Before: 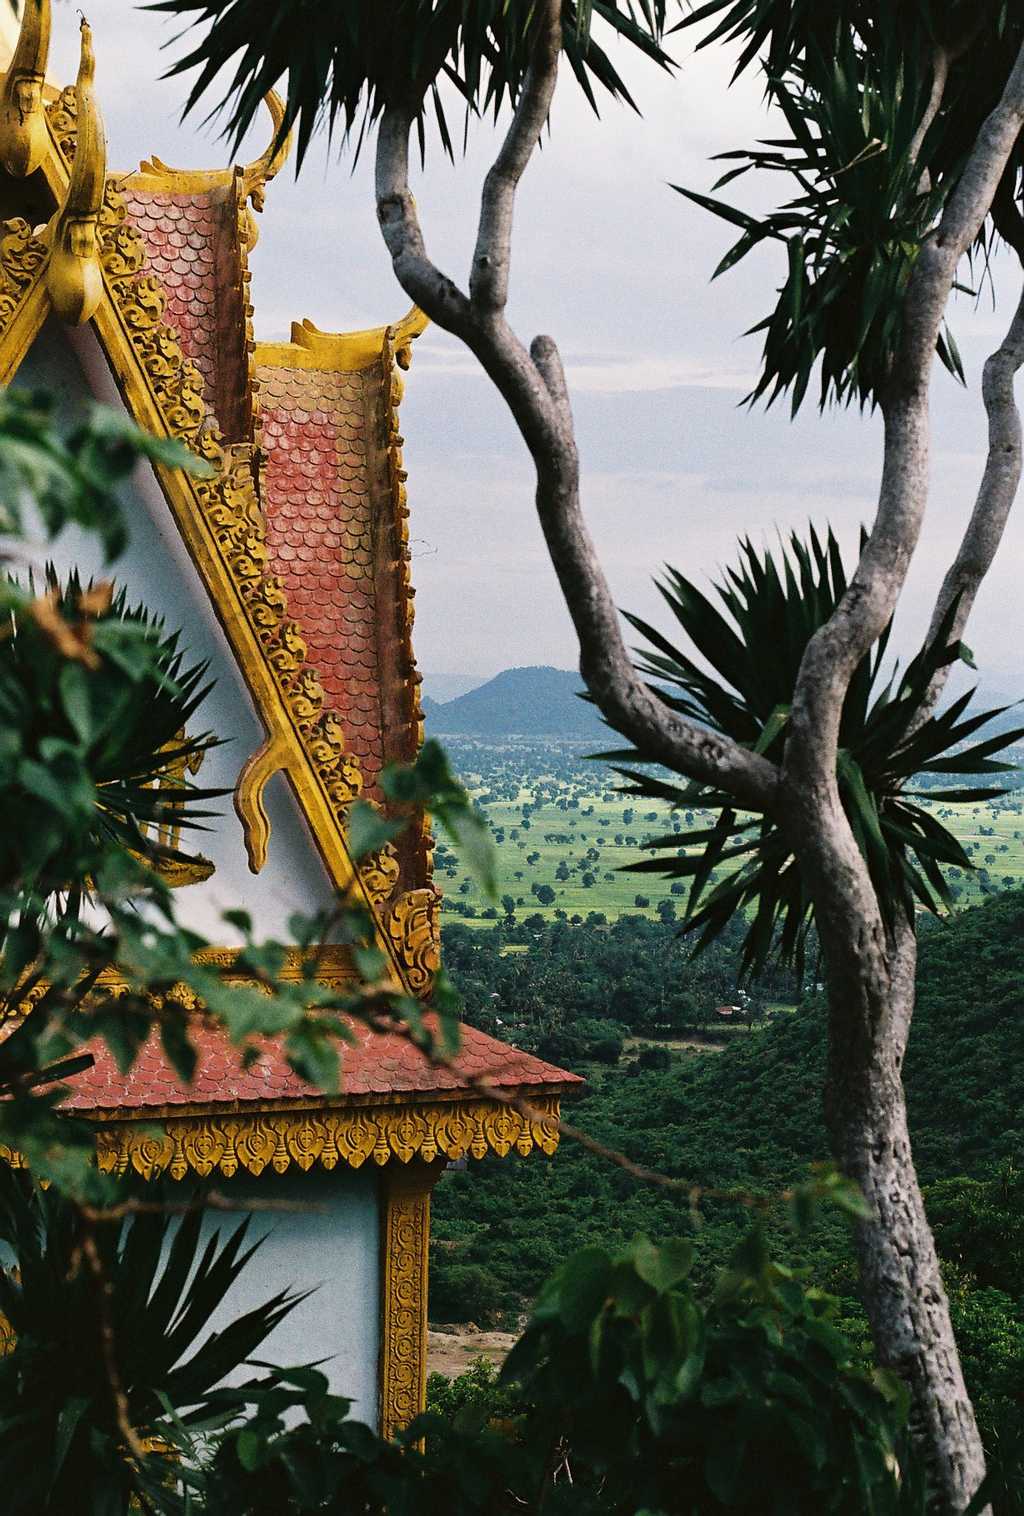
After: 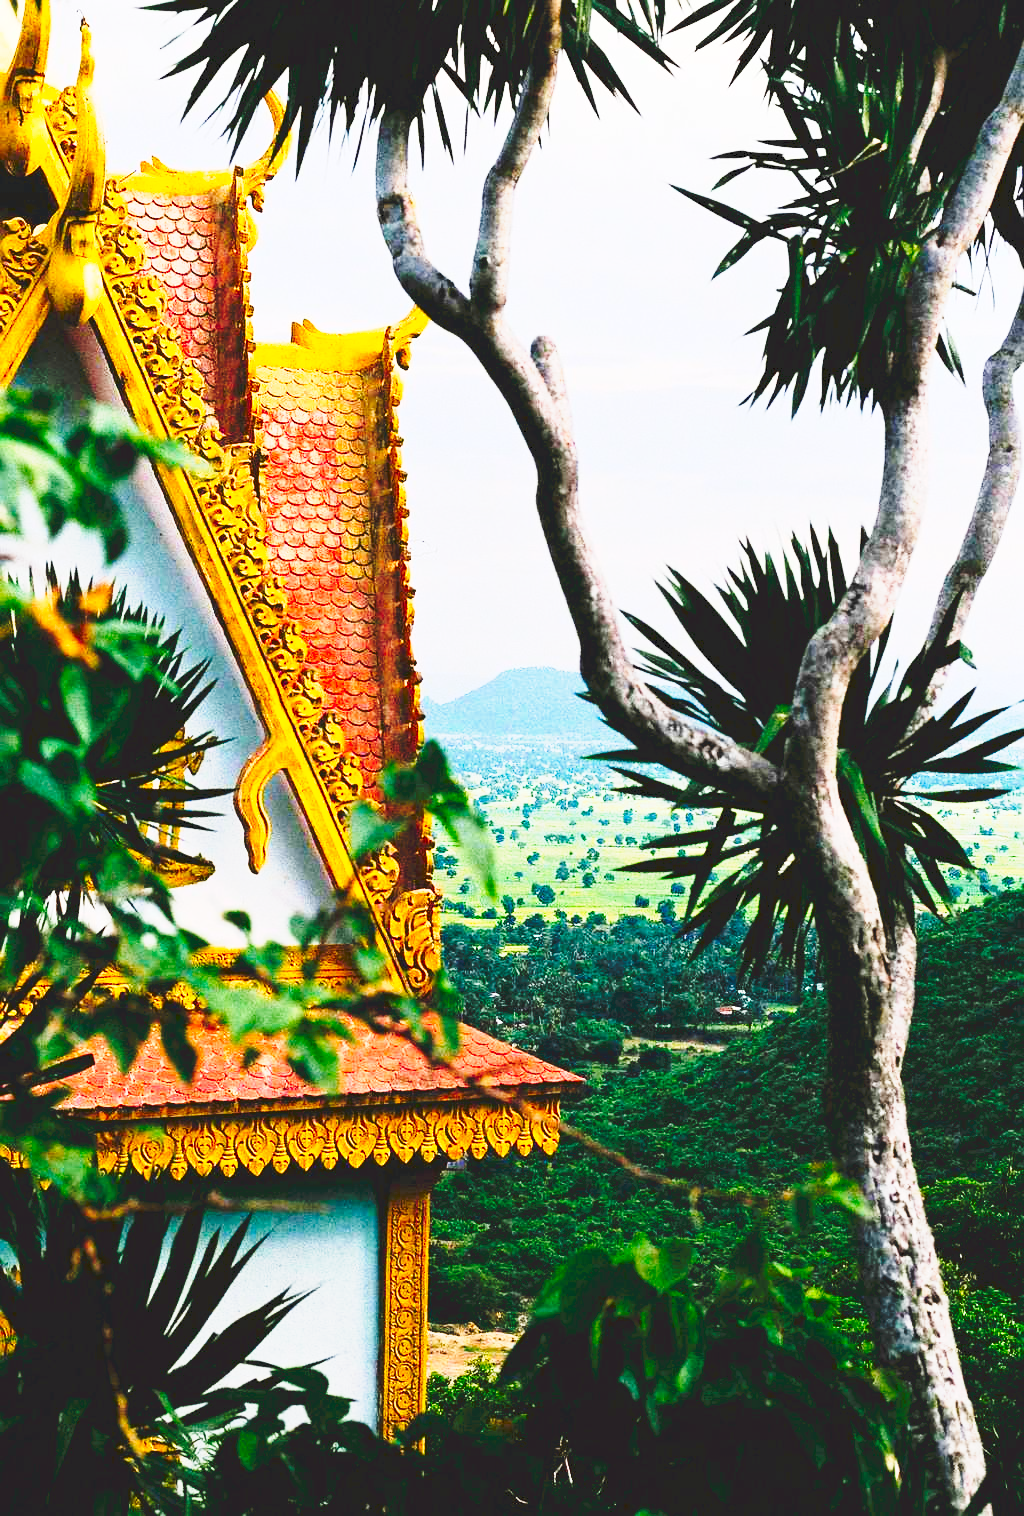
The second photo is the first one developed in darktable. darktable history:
contrast brightness saturation: contrast 0.2, brightness 0.2, saturation 0.8
tone equalizer: on, module defaults
tone curve: curves: ch0 [(0, 0) (0.003, 0.037) (0.011, 0.061) (0.025, 0.104) (0.044, 0.145) (0.069, 0.145) (0.1, 0.127) (0.136, 0.175) (0.177, 0.207) (0.224, 0.252) (0.277, 0.341) (0.335, 0.446) (0.399, 0.554) (0.468, 0.658) (0.543, 0.757) (0.623, 0.843) (0.709, 0.919) (0.801, 0.958) (0.898, 0.975) (1, 1)], preserve colors none
